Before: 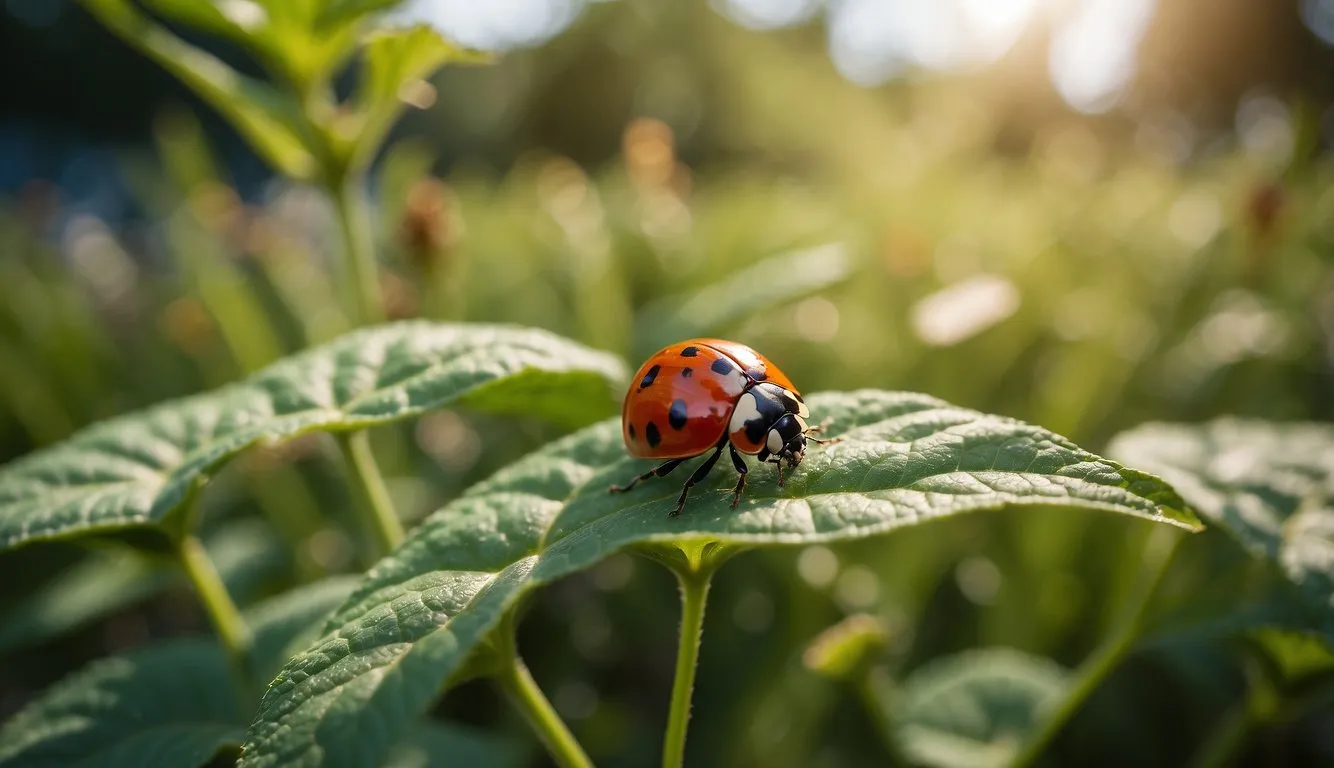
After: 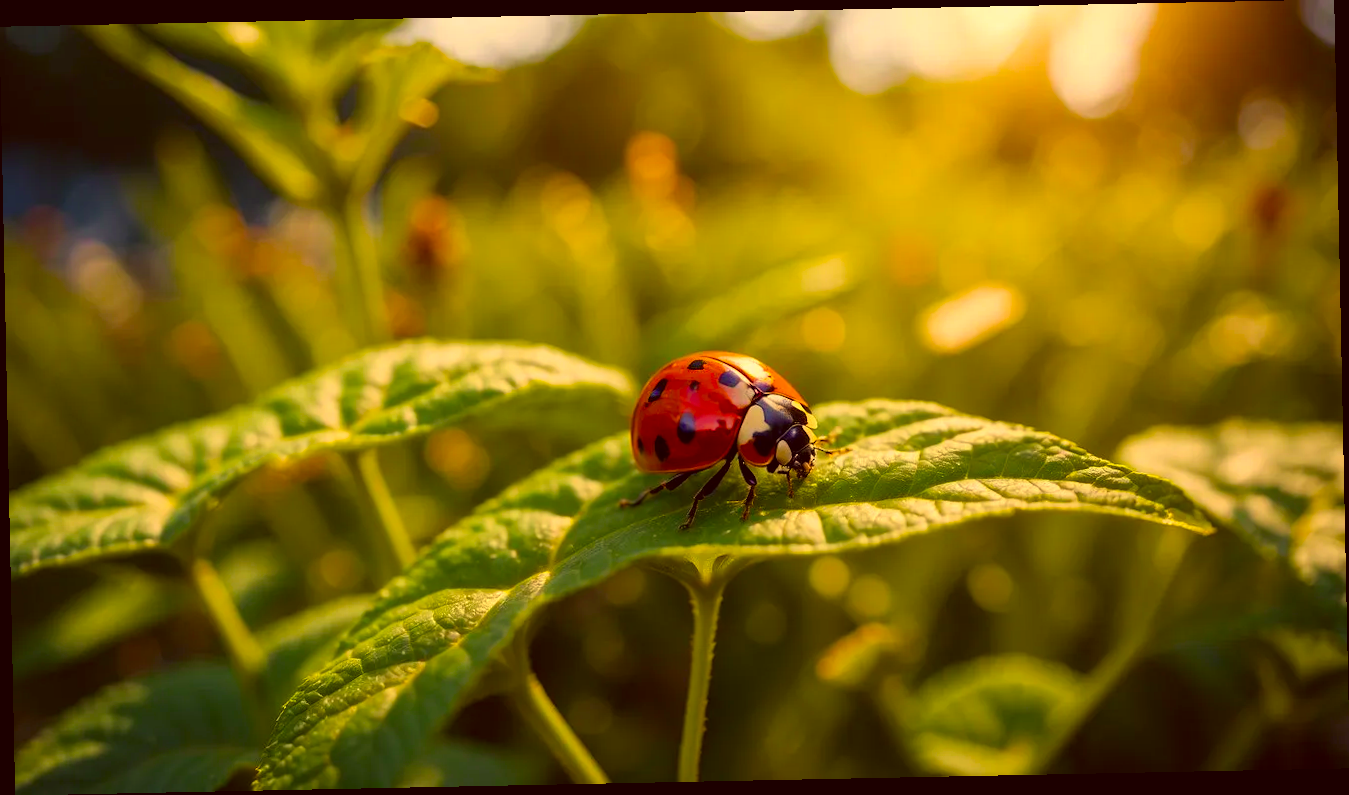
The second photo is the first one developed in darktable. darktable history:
rotate and perspective: rotation -1.17°, automatic cropping off
color correction: highlights a* 10.12, highlights b* 39.04, shadows a* 14.62, shadows b* 3.37
color balance rgb: linear chroma grading › global chroma 25%, perceptual saturation grading › global saturation 50%
white balance: emerald 1
